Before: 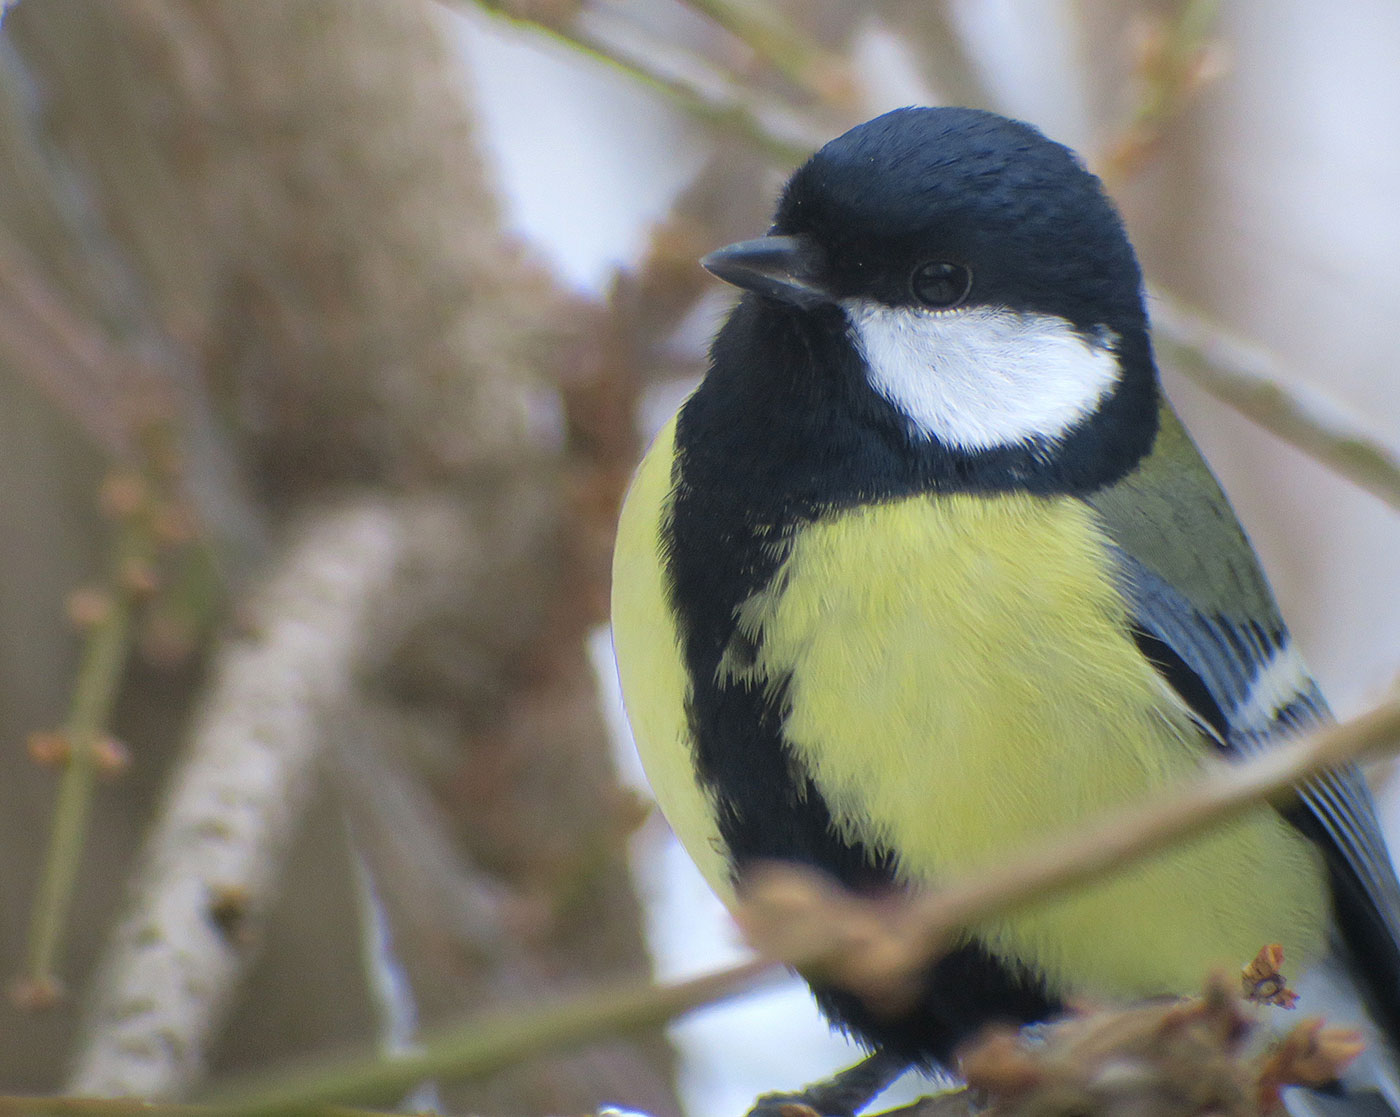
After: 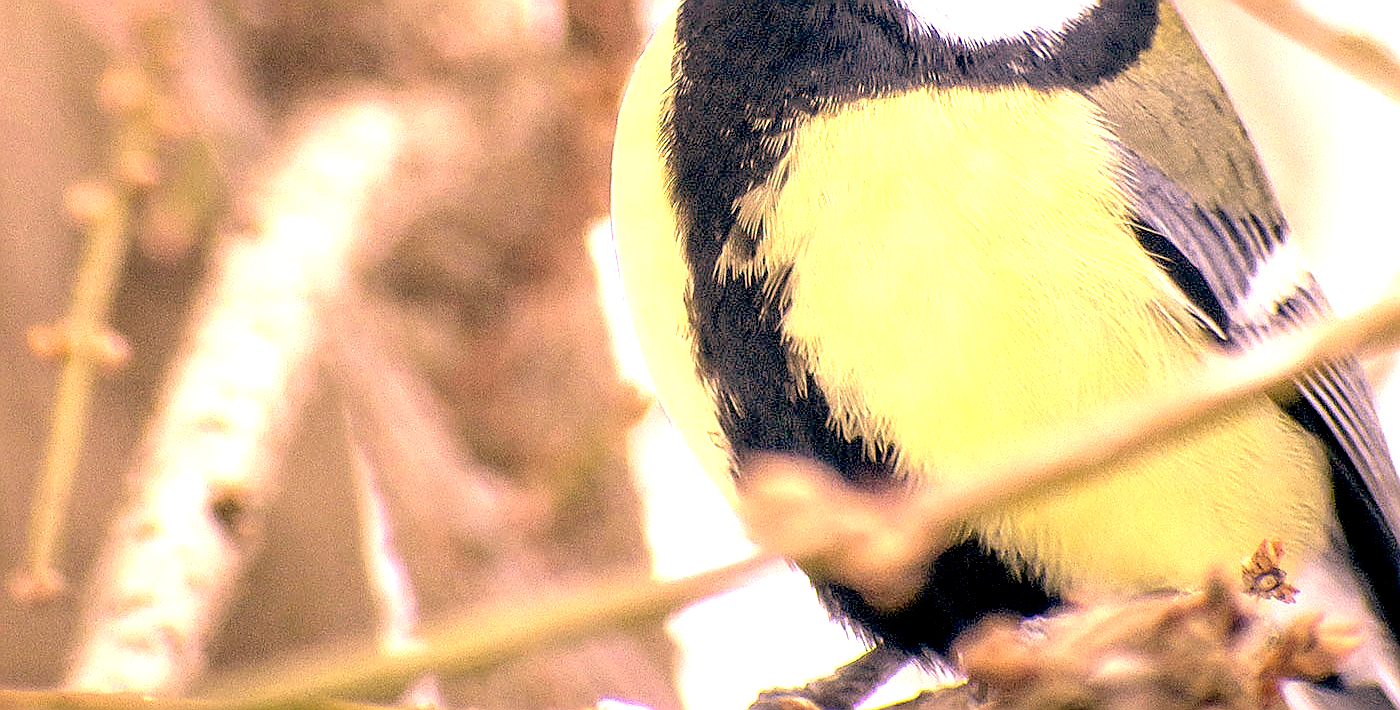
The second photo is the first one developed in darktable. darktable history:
color correction: highlights a* 40, highlights b* 40, saturation 0.69
sharpen: radius 1.4, amount 1.25, threshold 0.7
local contrast: on, module defaults
exposure: black level correction 0.016, exposure 1.774 EV, compensate highlight preservation false
crop and rotate: top 36.435%
